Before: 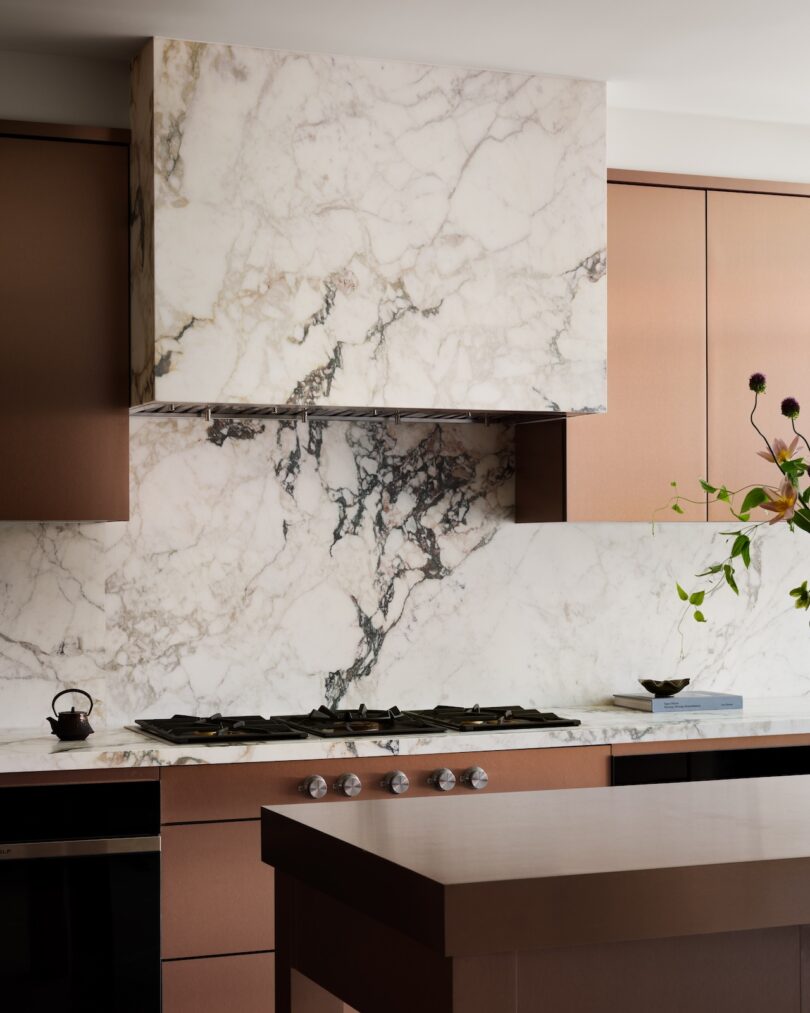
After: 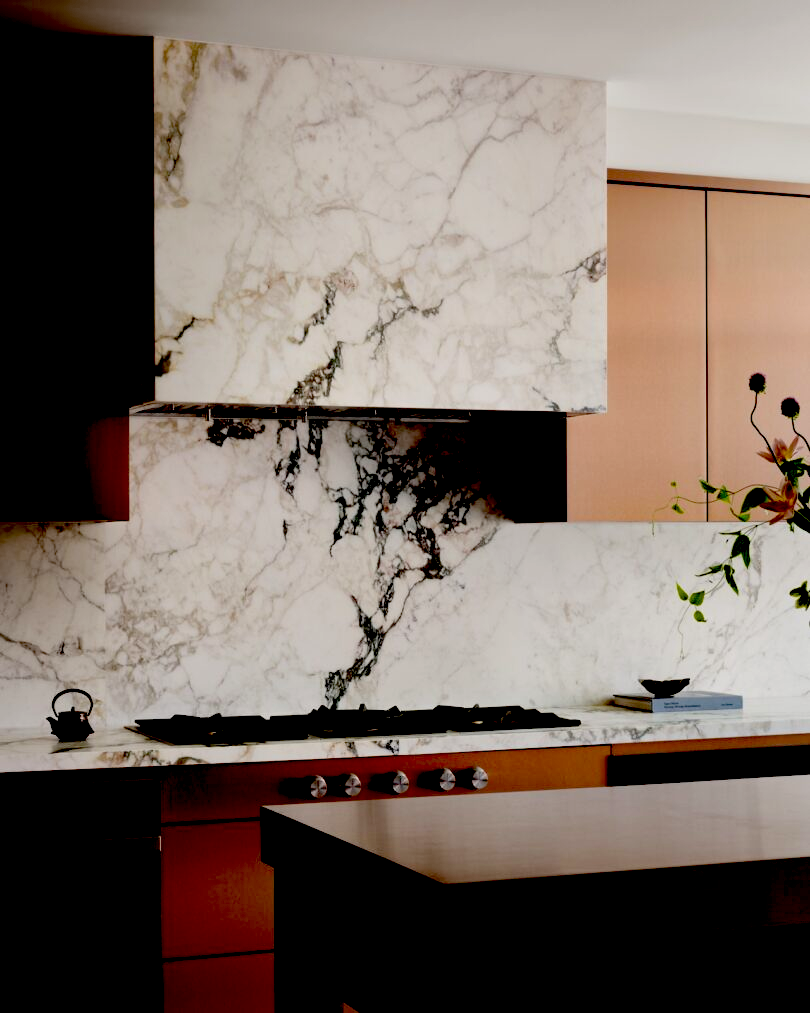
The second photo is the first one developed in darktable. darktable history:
exposure: black level correction 0.099, exposure -0.093 EV, compensate exposure bias true, compensate highlight preservation false
